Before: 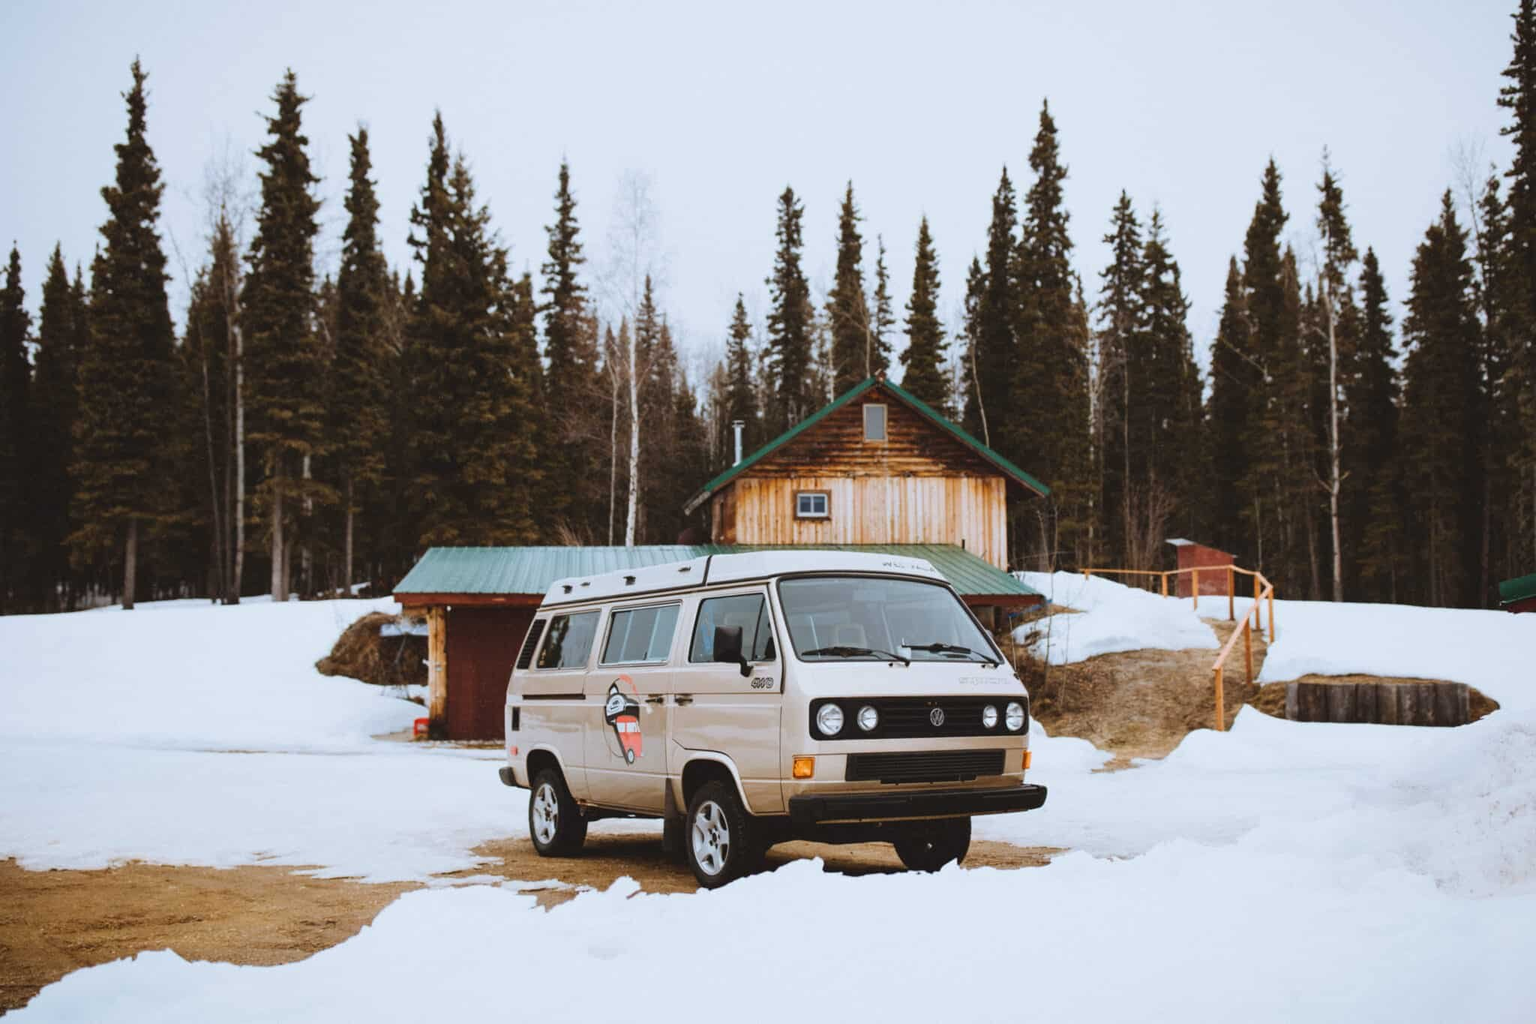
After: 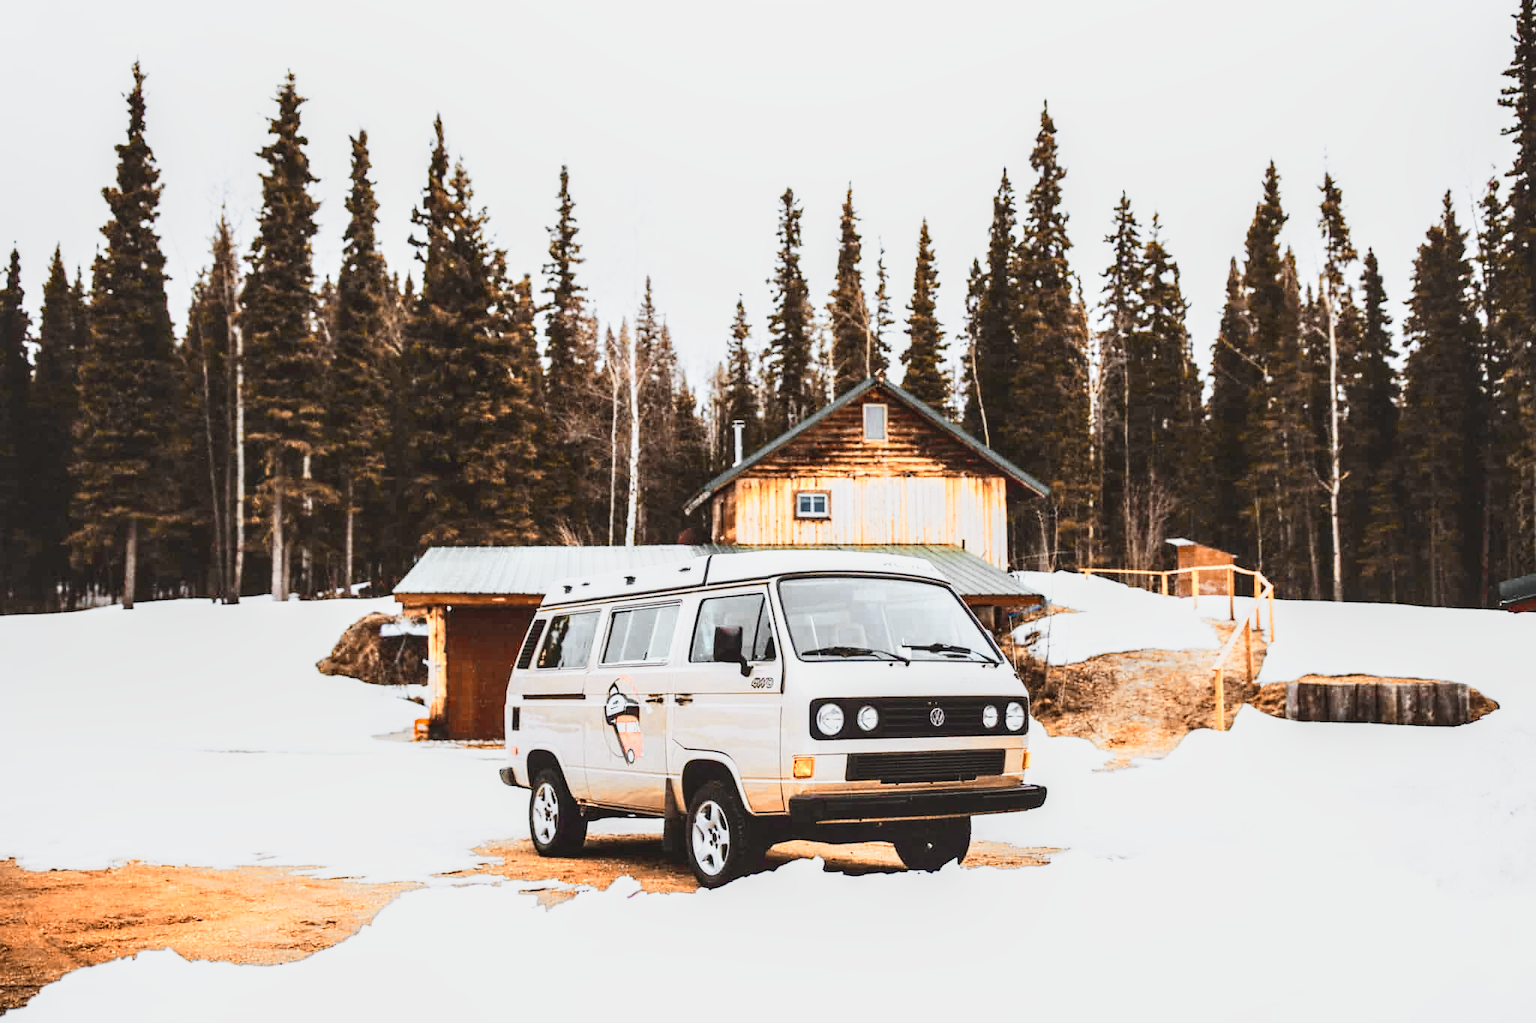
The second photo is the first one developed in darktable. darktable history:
local contrast: on, module defaults
color zones: curves: ch0 [(0.009, 0.528) (0.136, 0.6) (0.255, 0.586) (0.39, 0.528) (0.522, 0.584) (0.686, 0.736) (0.849, 0.561)]; ch1 [(0.045, 0.781) (0.14, 0.416) (0.257, 0.695) (0.442, 0.032) (0.738, 0.338) (0.818, 0.632) (0.891, 0.741) (1, 0.704)]; ch2 [(0, 0.667) (0.141, 0.52) (0.26, 0.37) (0.474, 0.432) (0.743, 0.286)]
base curve: curves: ch0 [(0, 0) (0.007, 0.004) (0.027, 0.03) (0.046, 0.07) (0.207, 0.54) (0.442, 0.872) (0.673, 0.972) (1, 1)], preserve colors none
contrast brightness saturation: contrast -0.07, brightness -0.031, saturation -0.112
sharpen: radius 1.458, amount 0.397, threshold 1.549
